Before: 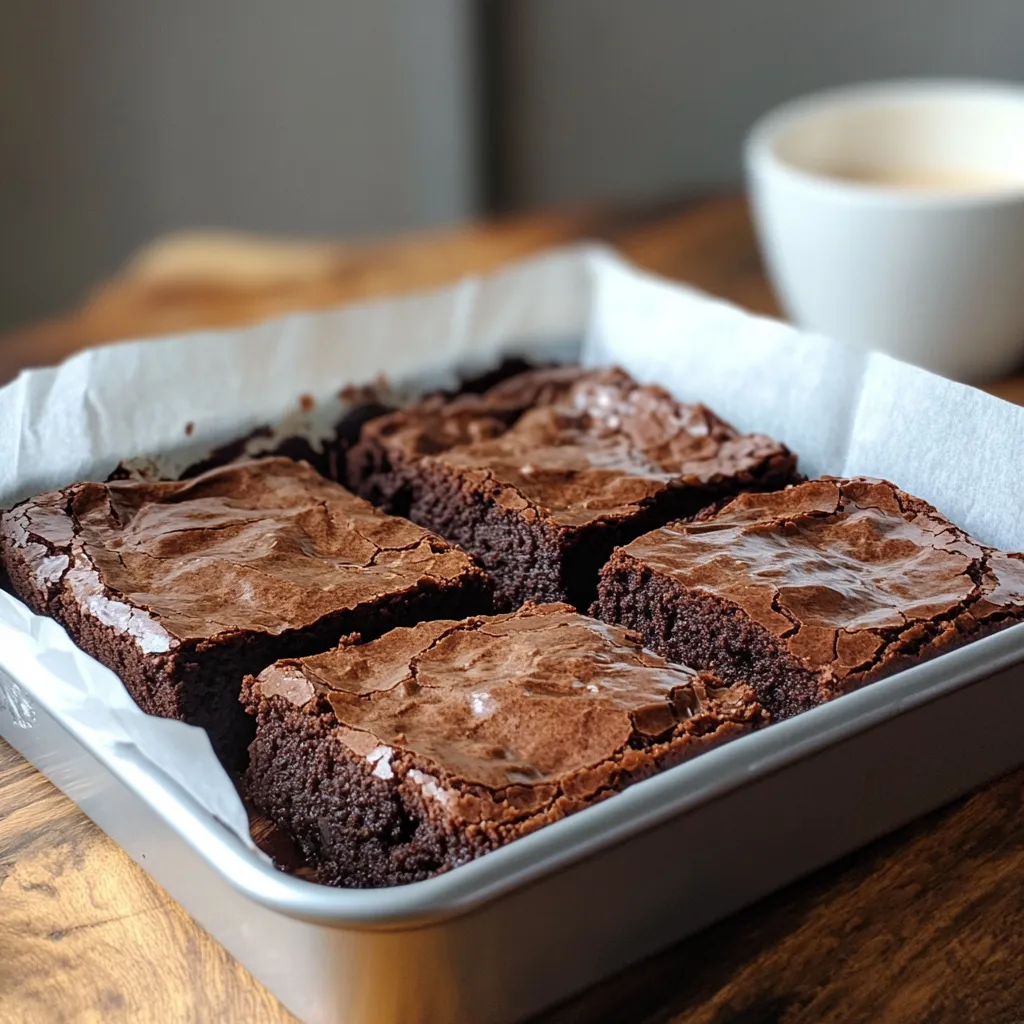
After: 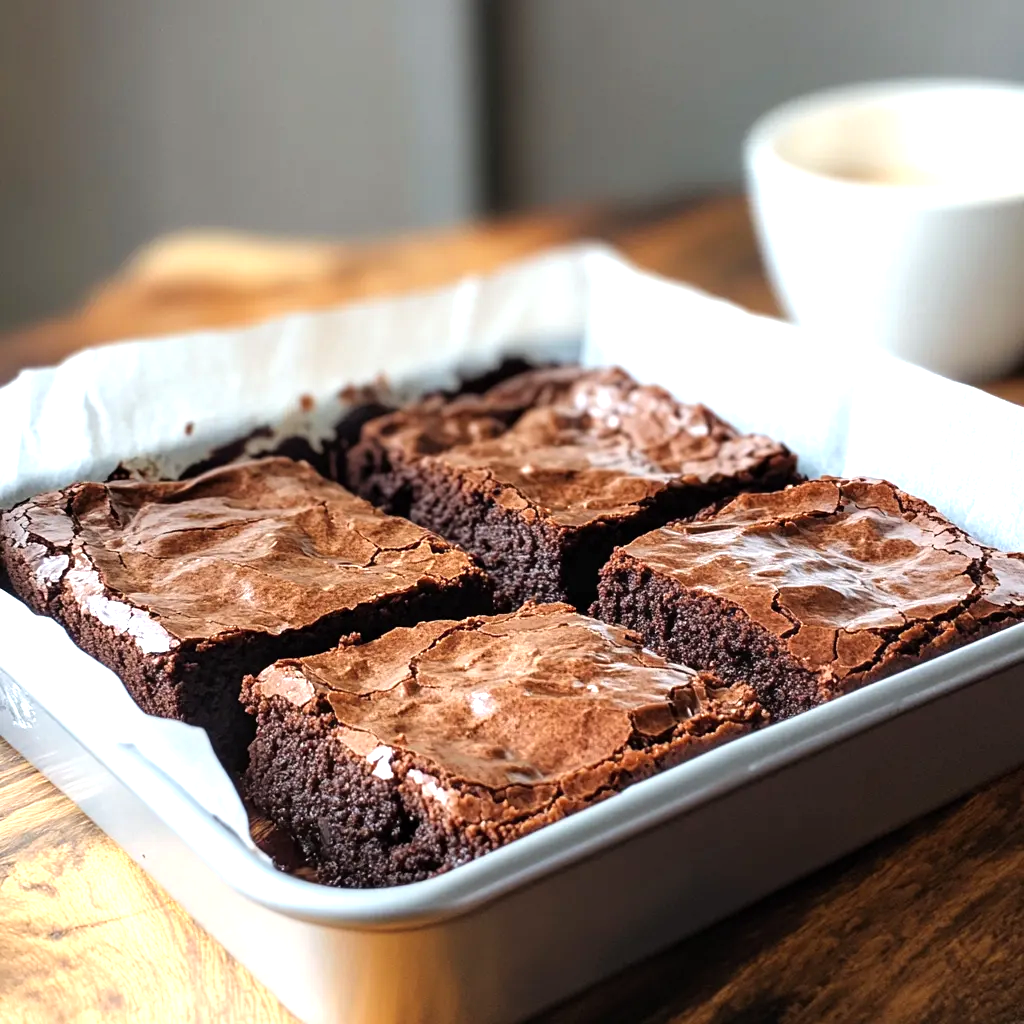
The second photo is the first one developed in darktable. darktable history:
tone equalizer: -8 EV -0.397 EV, -7 EV -0.367 EV, -6 EV -0.298 EV, -5 EV -0.243 EV, -3 EV 0.196 EV, -2 EV 0.329 EV, -1 EV 0.411 EV, +0 EV 0.396 EV
exposure: exposure 0.525 EV, compensate highlight preservation false
